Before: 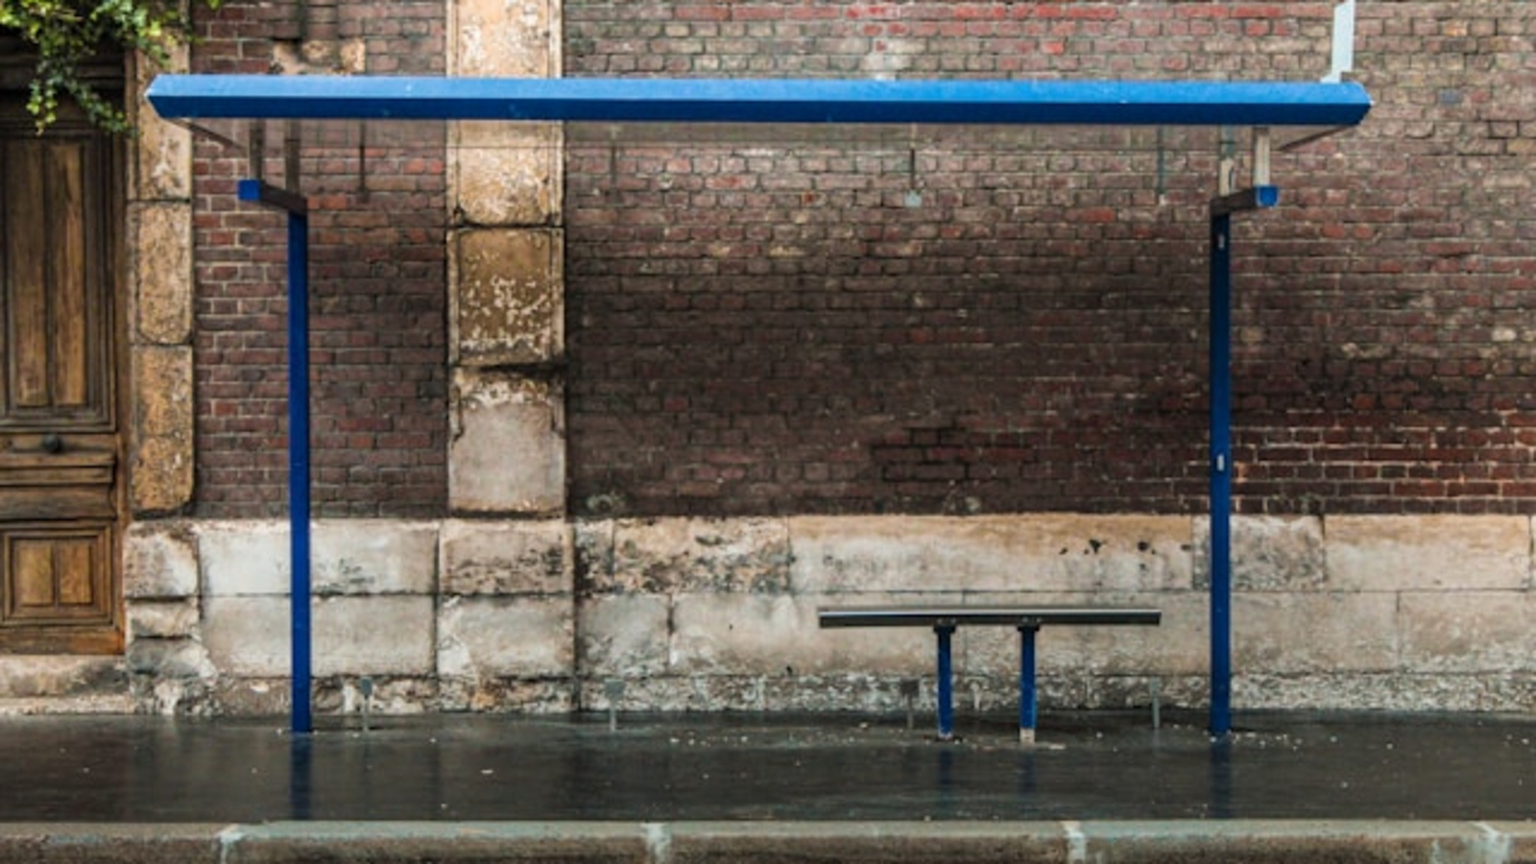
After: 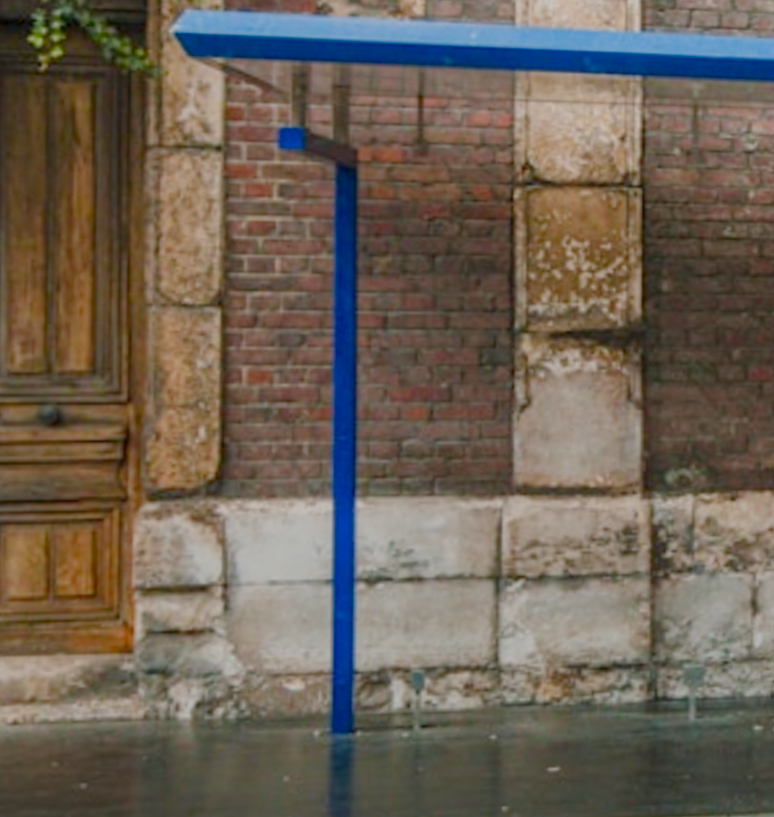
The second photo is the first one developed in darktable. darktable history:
color balance rgb: shadows lift › chroma 1%, shadows lift › hue 113°, highlights gain › chroma 0.2%, highlights gain › hue 333°, perceptual saturation grading › global saturation 20%, perceptual saturation grading › highlights -50%, perceptual saturation grading › shadows 25%, contrast -30%
crop and rotate: left 0%, top 0%, right 50.845%
rotate and perspective: rotation -0.013°, lens shift (vertical) -0.027, lens shift (horizontal) 0.178, crop left 0.016, crop right 0.989, crop top 0.082, crop bottom 0.918
